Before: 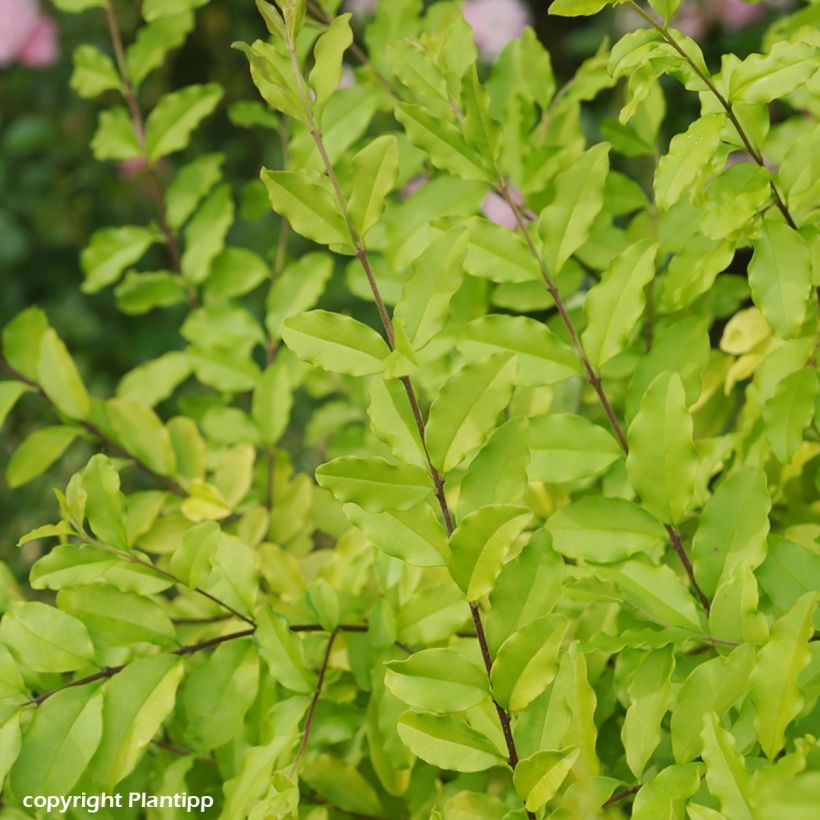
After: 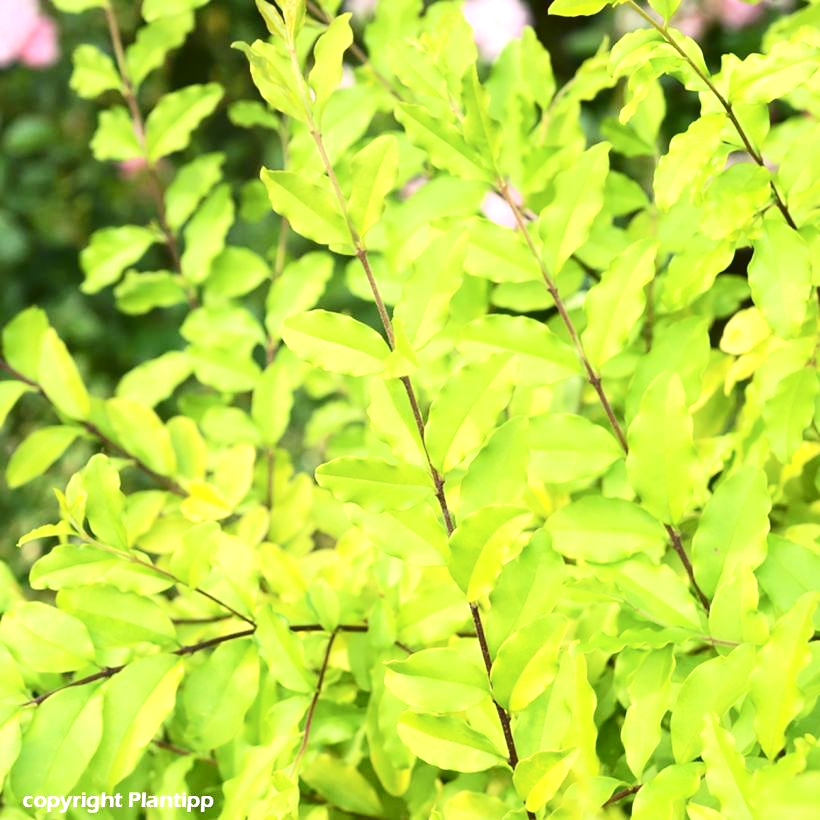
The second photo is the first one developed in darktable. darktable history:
exposure: black level correction 0.001, exposure 1.129 EV, compensate highlight preservation false
contrast brightness saturation: contrast 0.22
